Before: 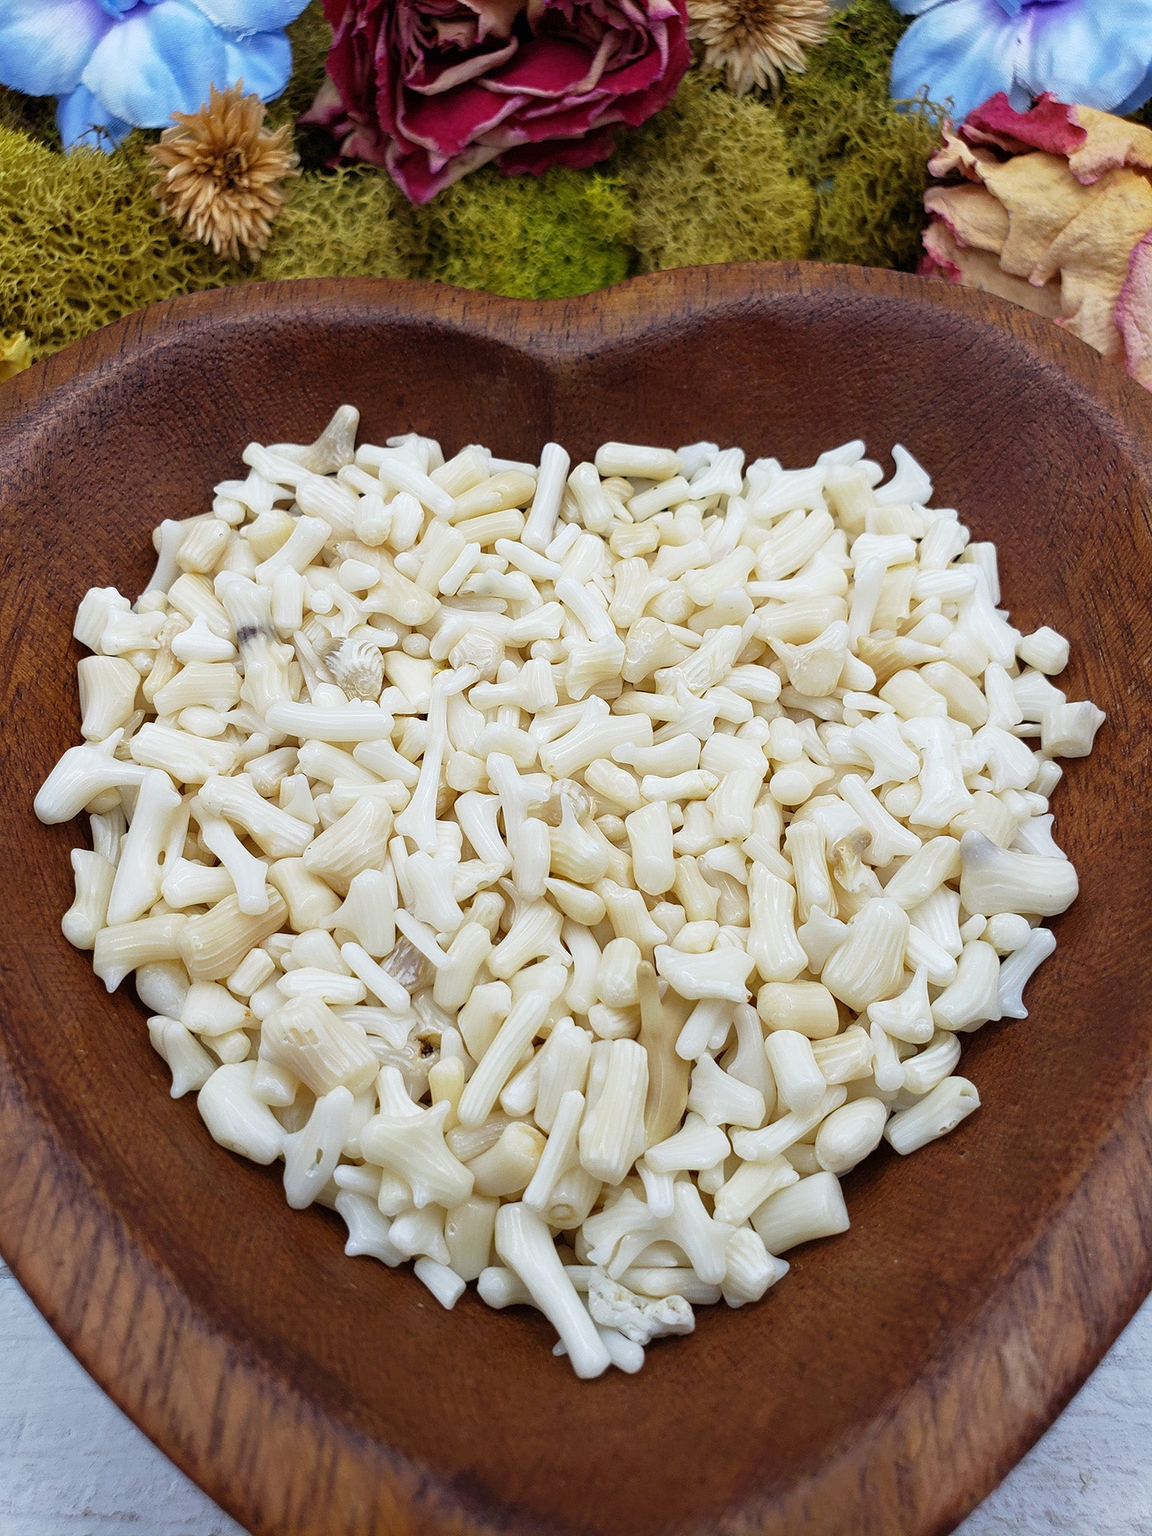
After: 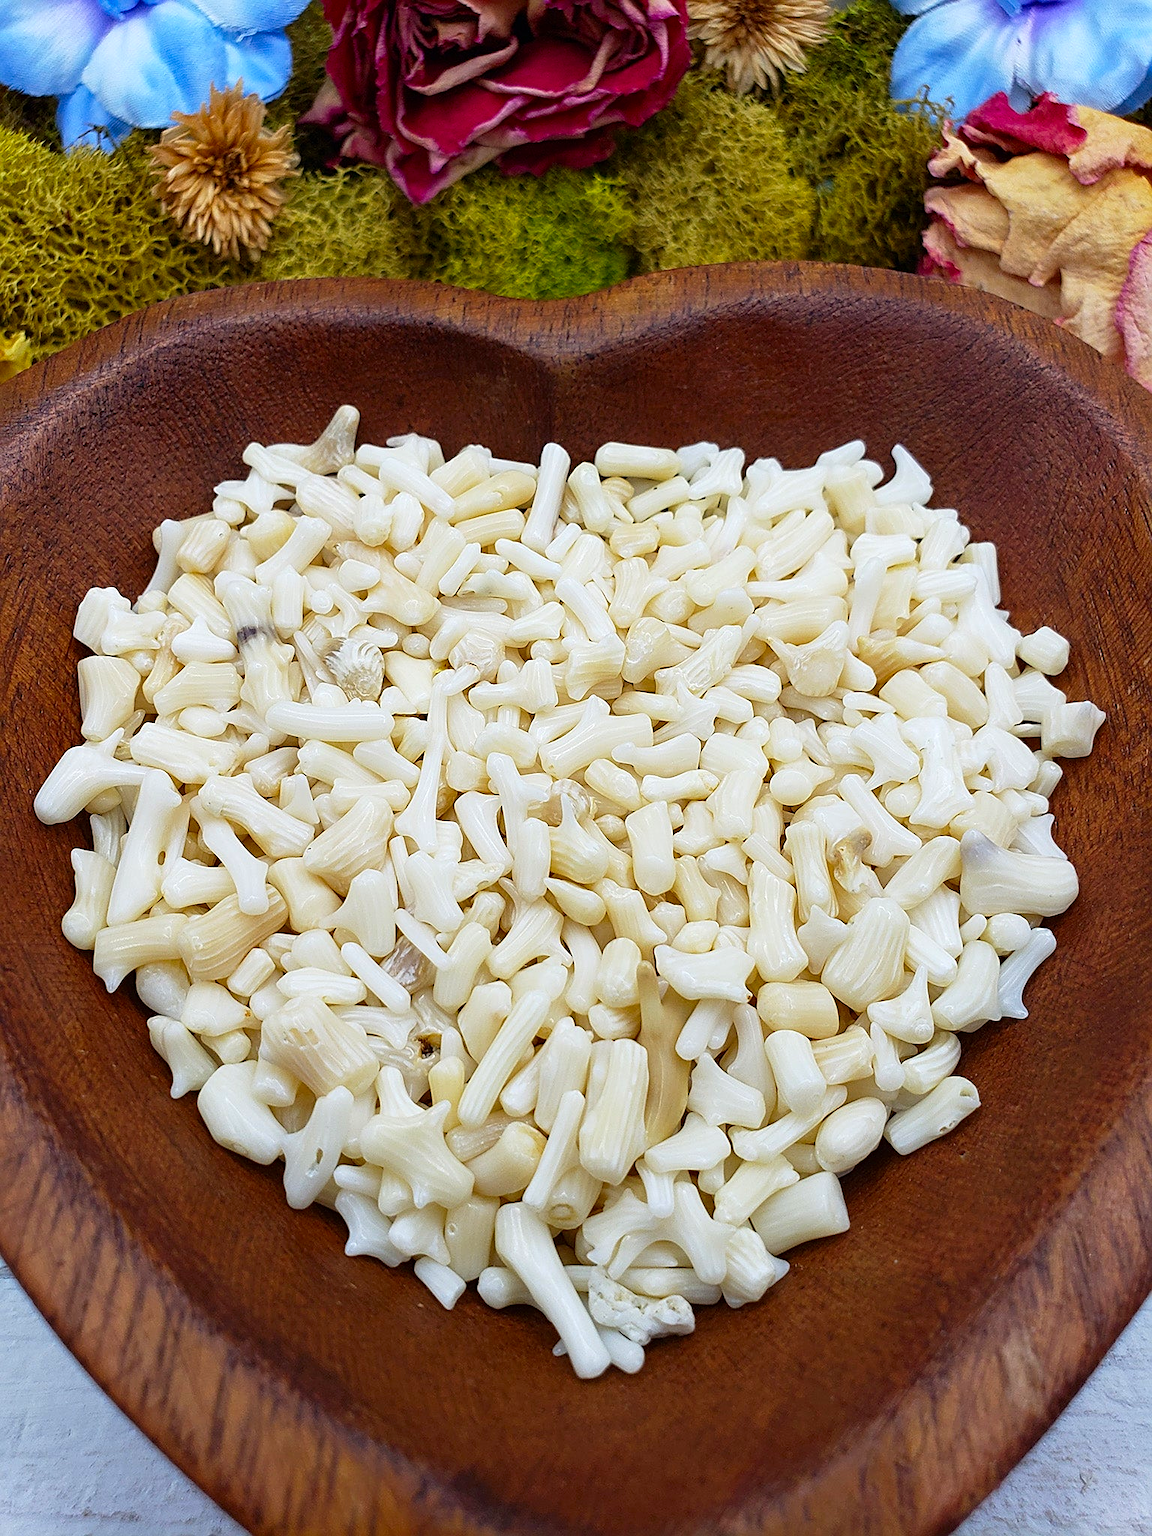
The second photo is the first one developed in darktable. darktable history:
contrast brightness saturation: contrast 0.09, saturation 0.28
sharpen: on, module defaults
